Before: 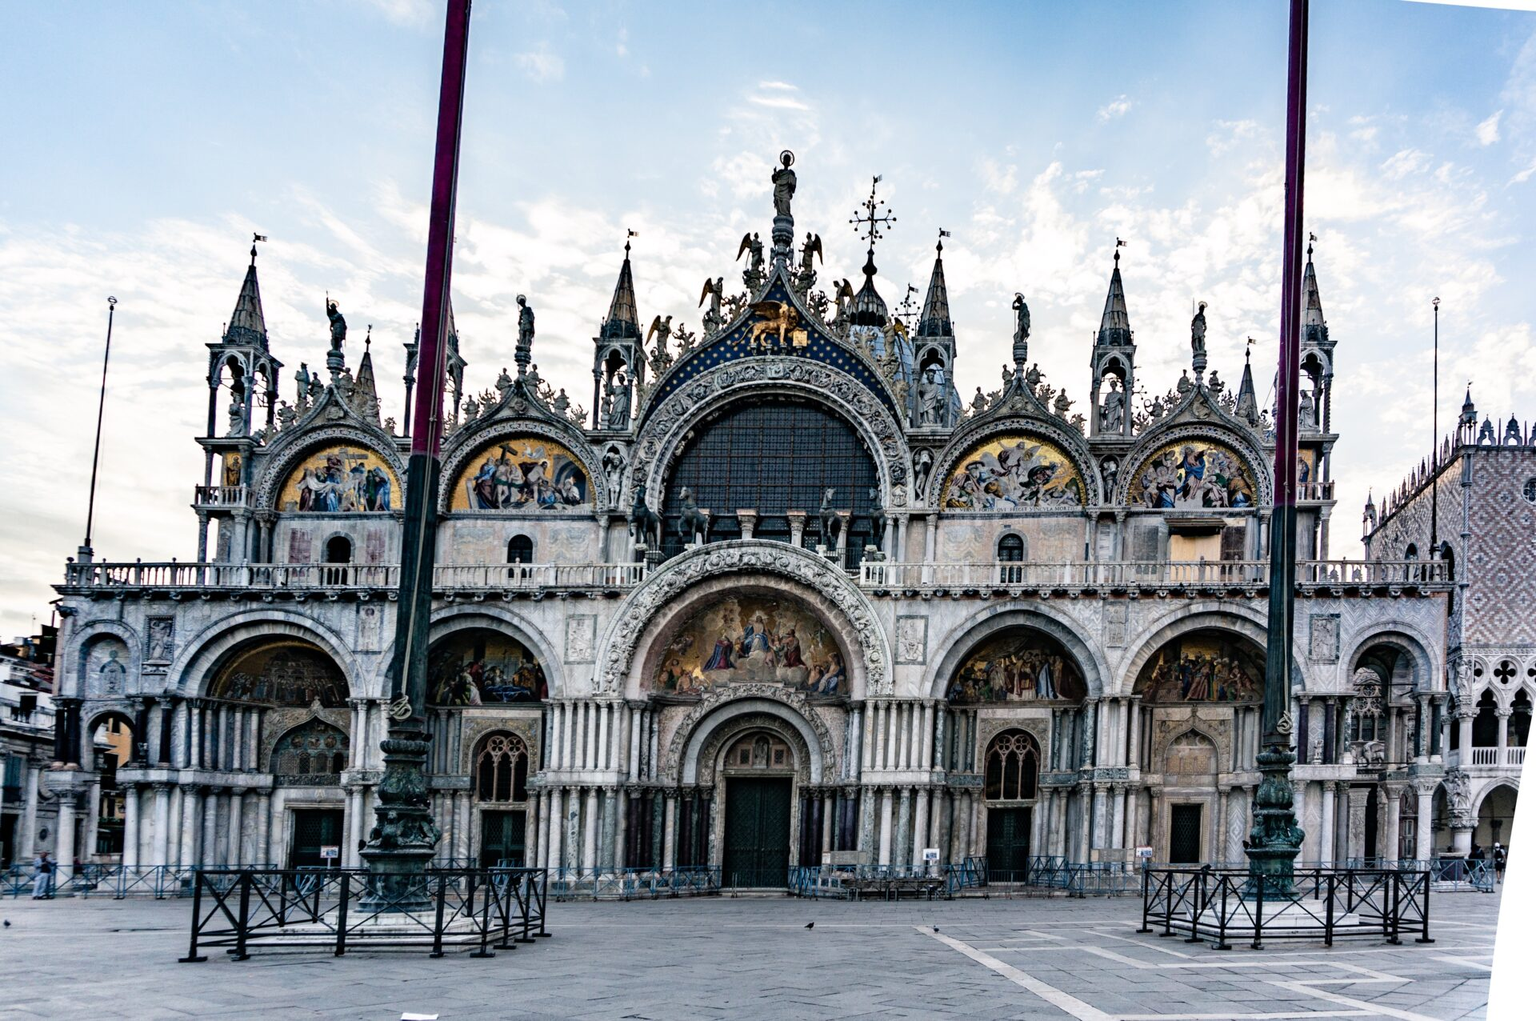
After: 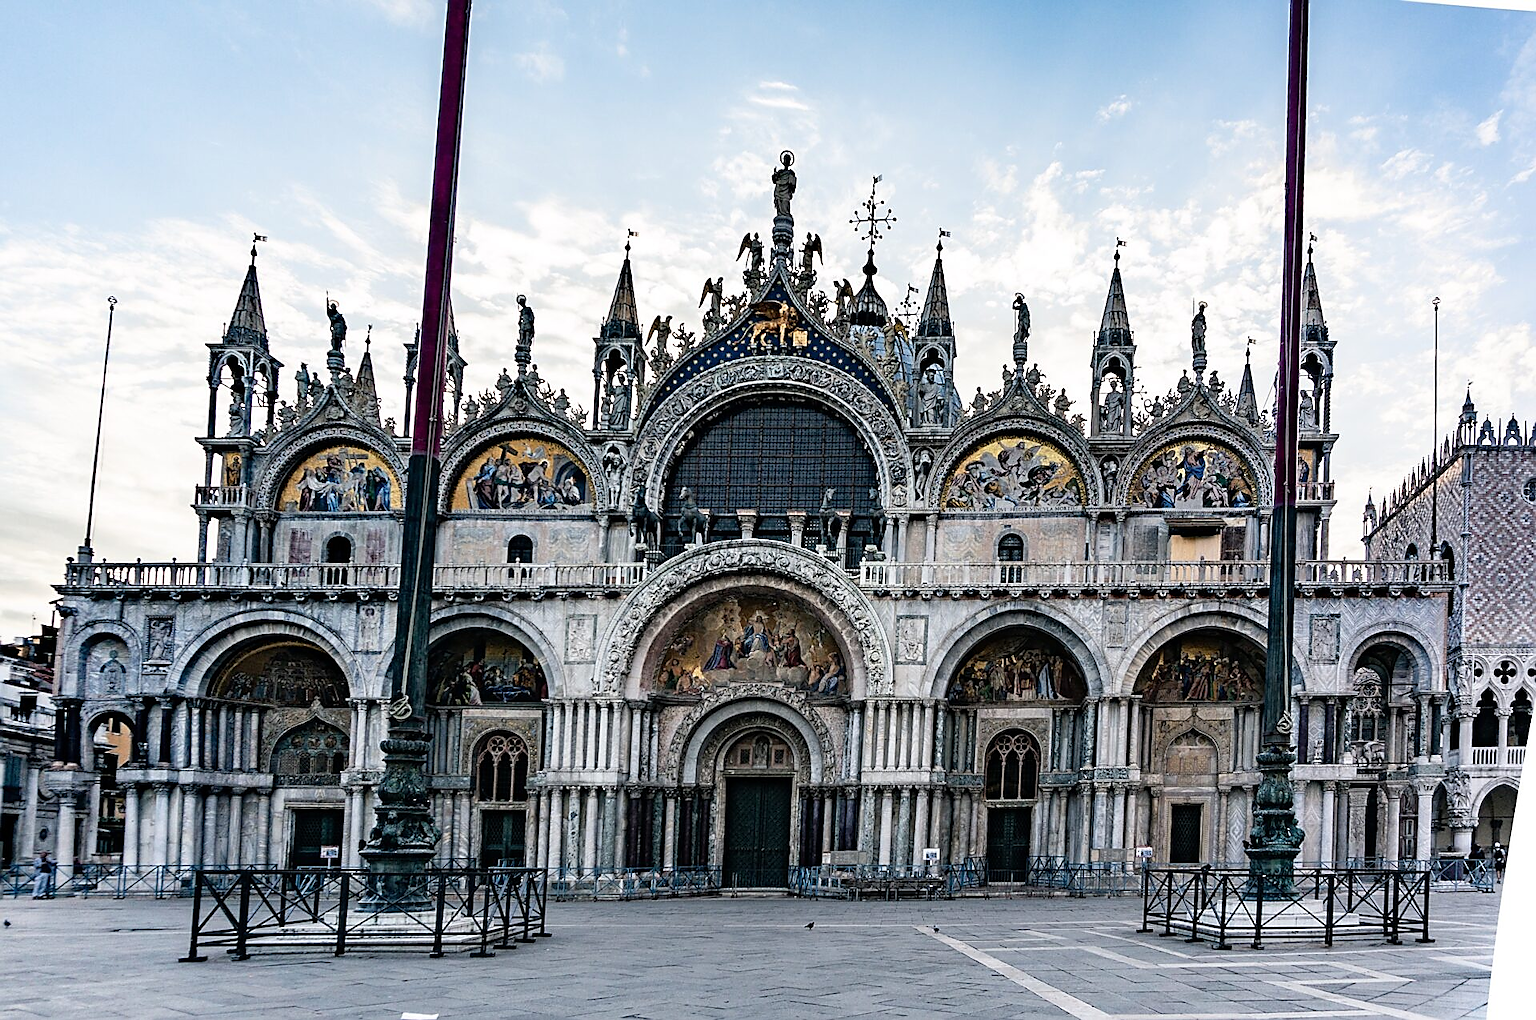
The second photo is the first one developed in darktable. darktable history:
sharpen: radius 1.363, amount 1.253, threshold 0.739
